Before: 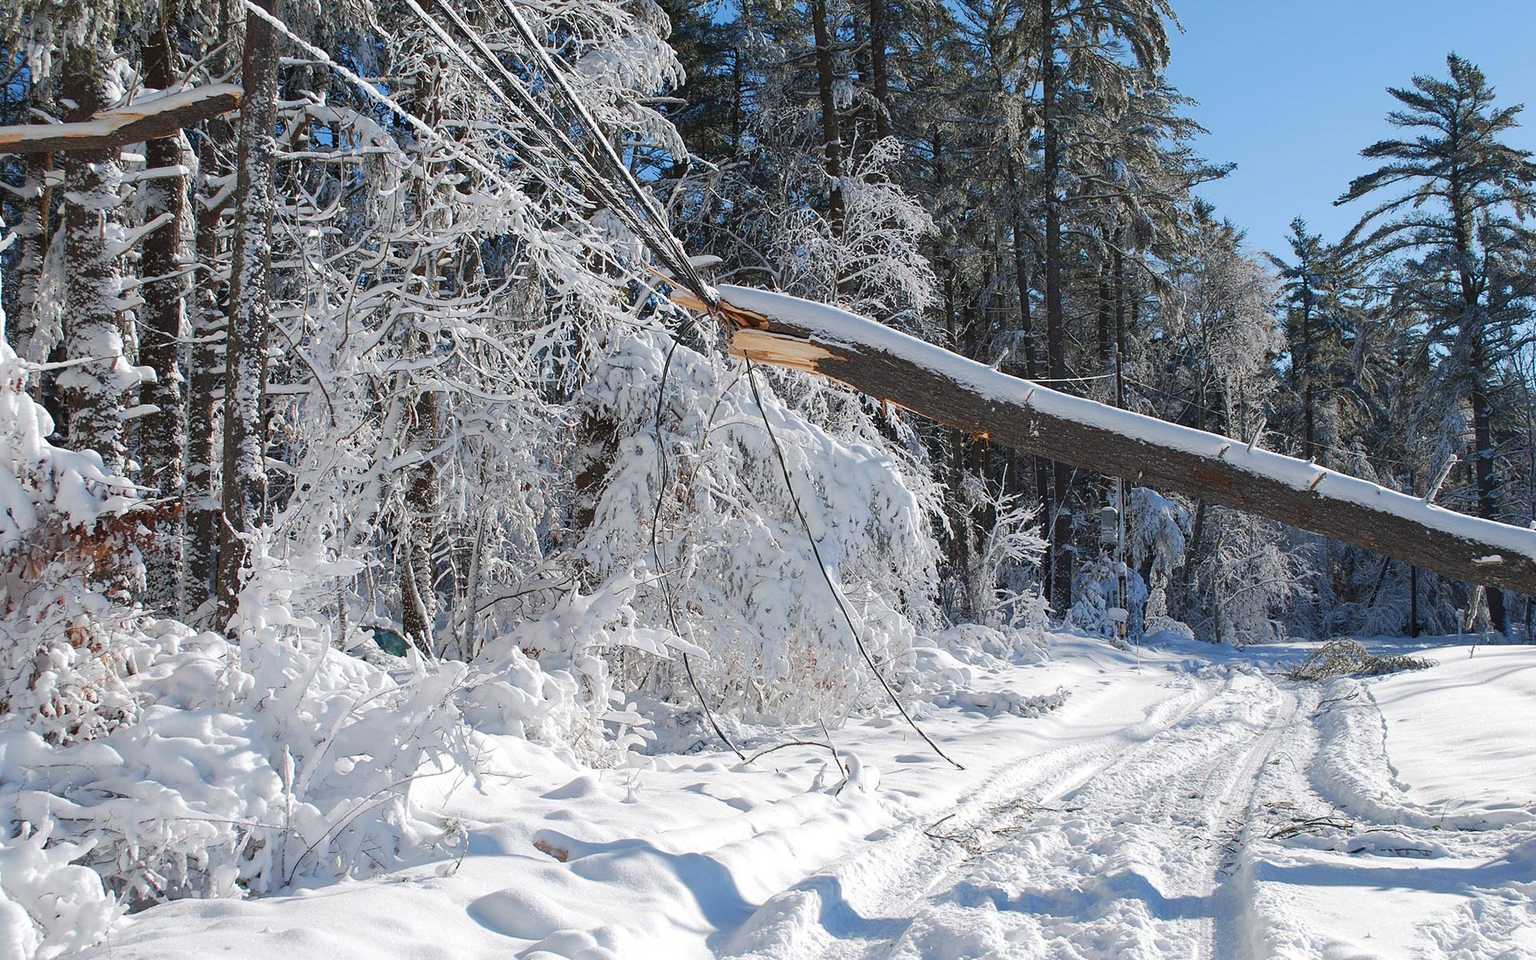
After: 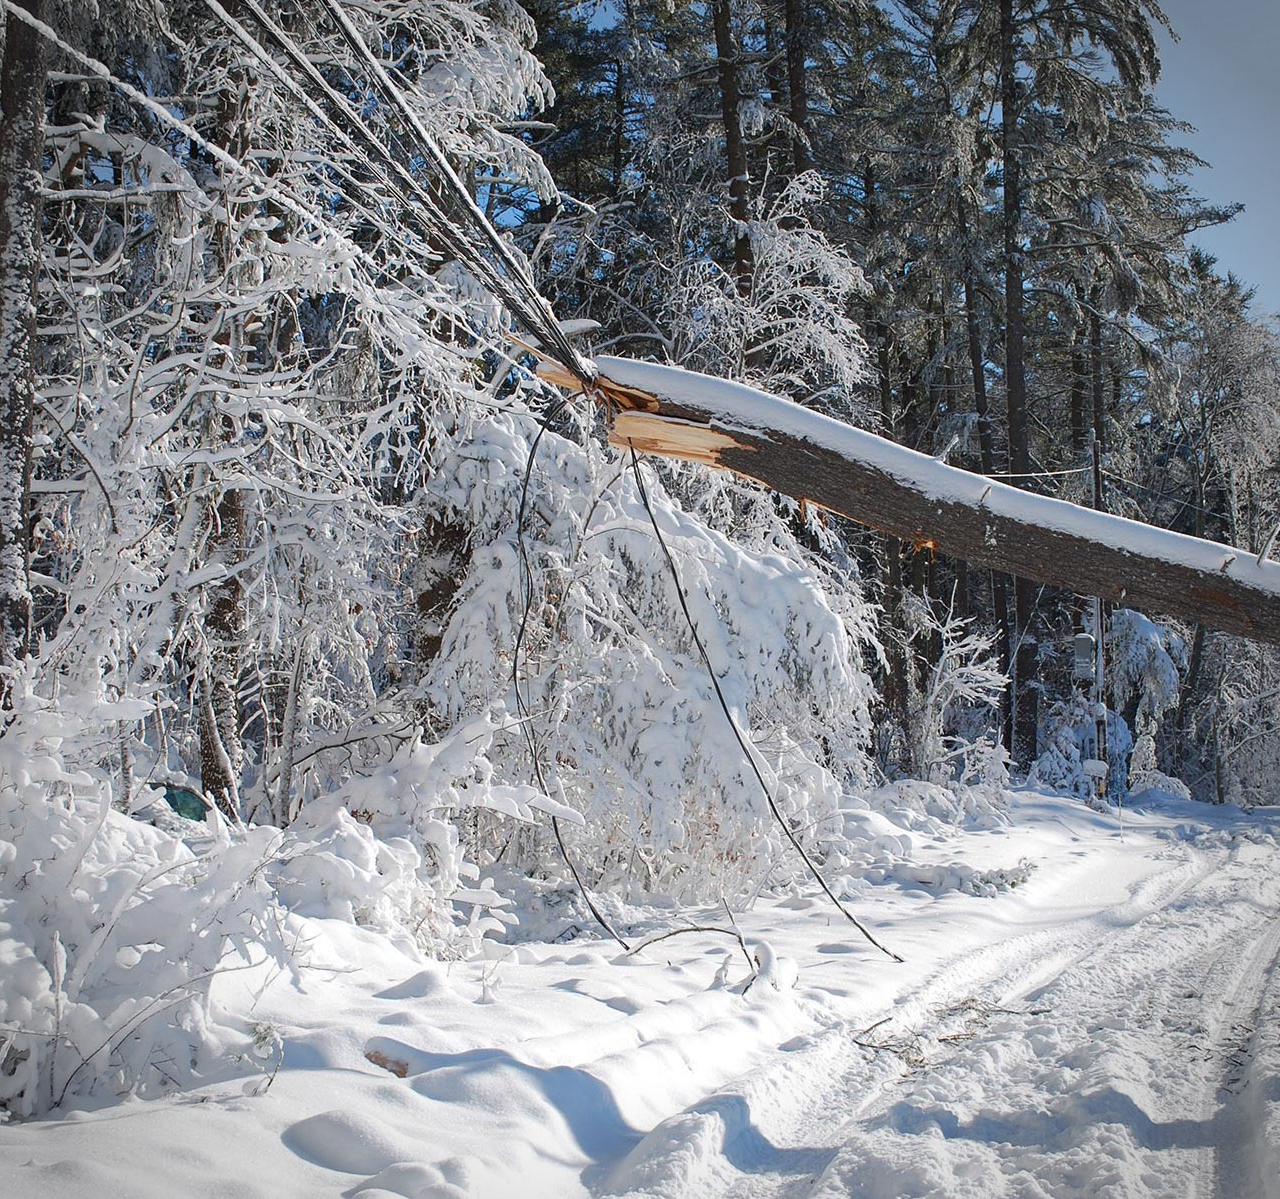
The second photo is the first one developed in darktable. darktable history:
crop and rotate: left 15.754%, right 17.579%
vignetting: automatic ratio true
